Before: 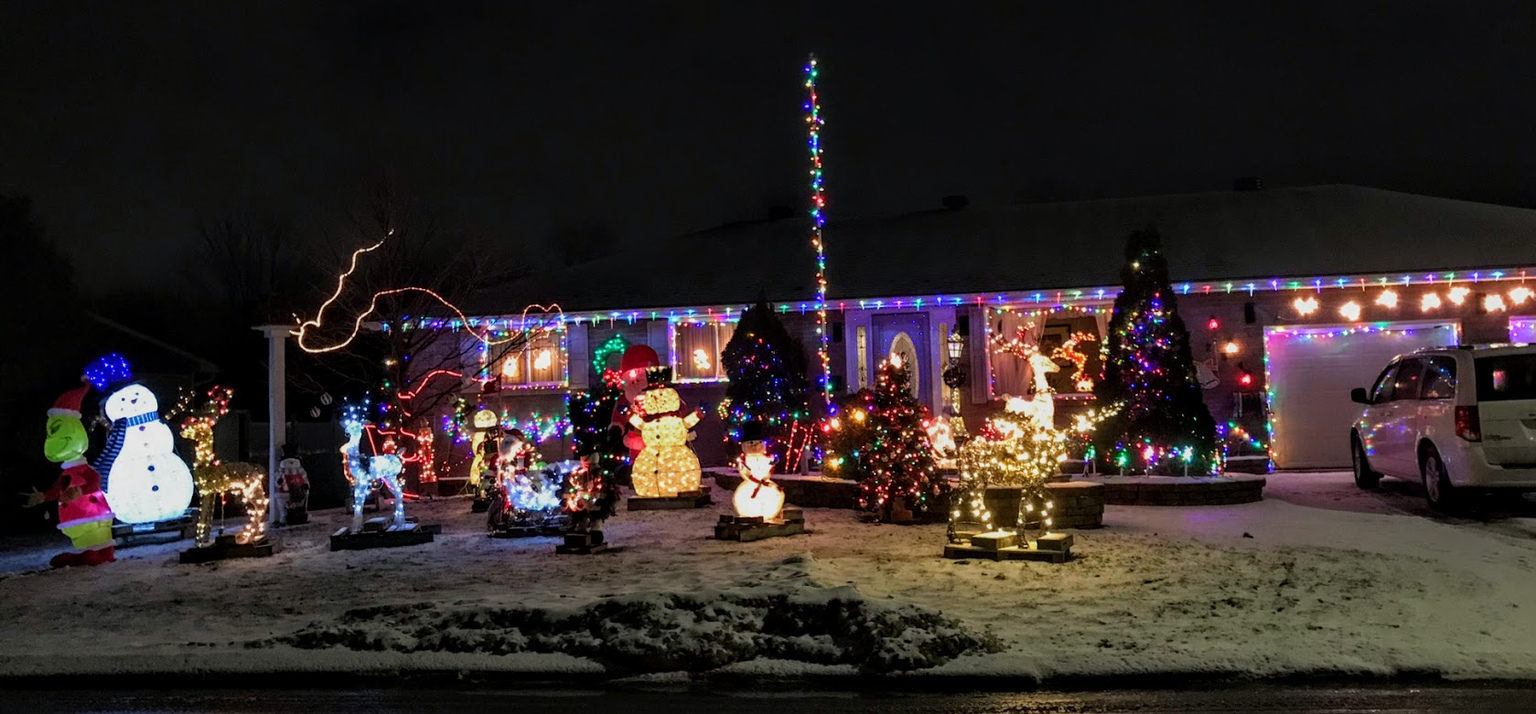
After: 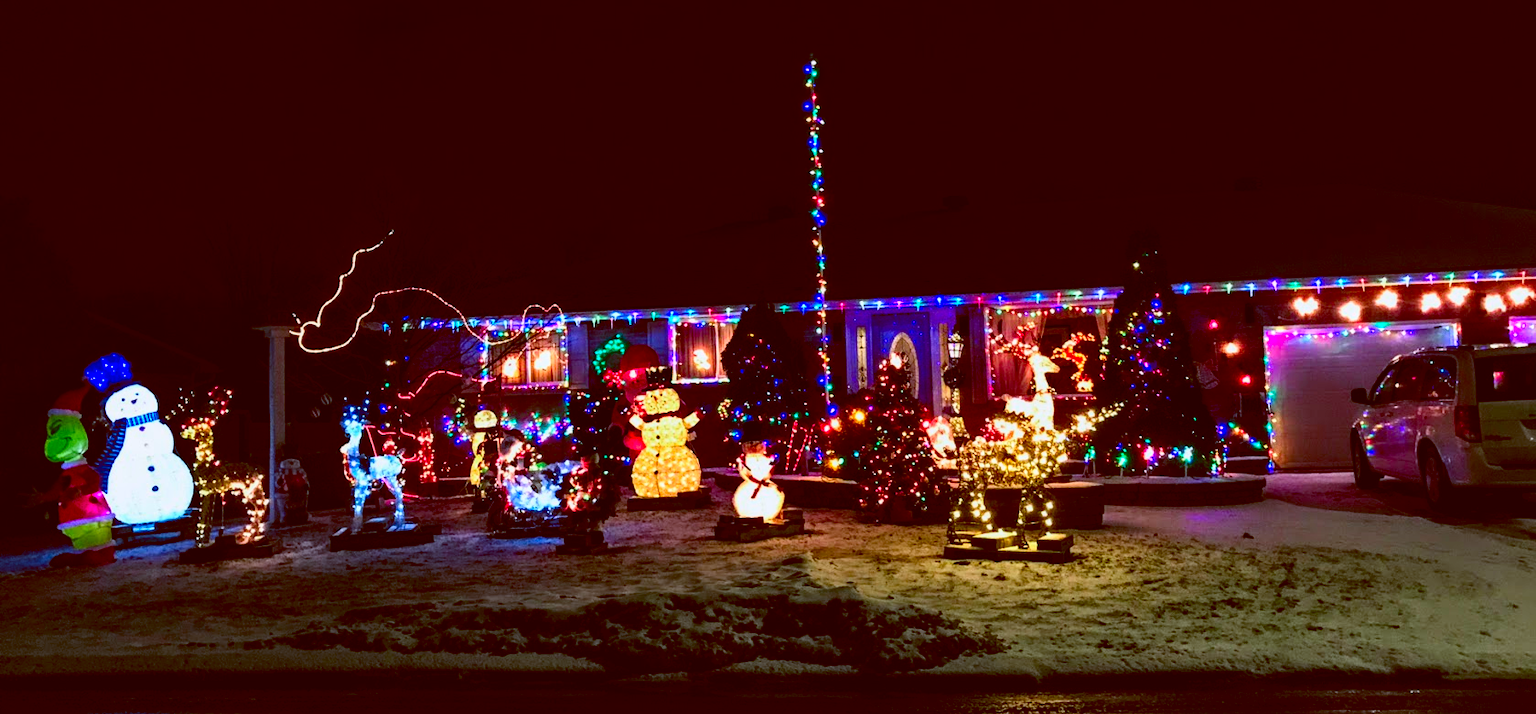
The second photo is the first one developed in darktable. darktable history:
color contrast: green-magenta contrast 1.69, blue-yellow contrast 1.49
contrast brightness saturation: contrast 0.28
color balance: lift [1, 1.015, 1.004, 0.985], gamma [1, 0.958, 0.971, 1.042], gain [1, 0.956, 0.977, 1.044]
